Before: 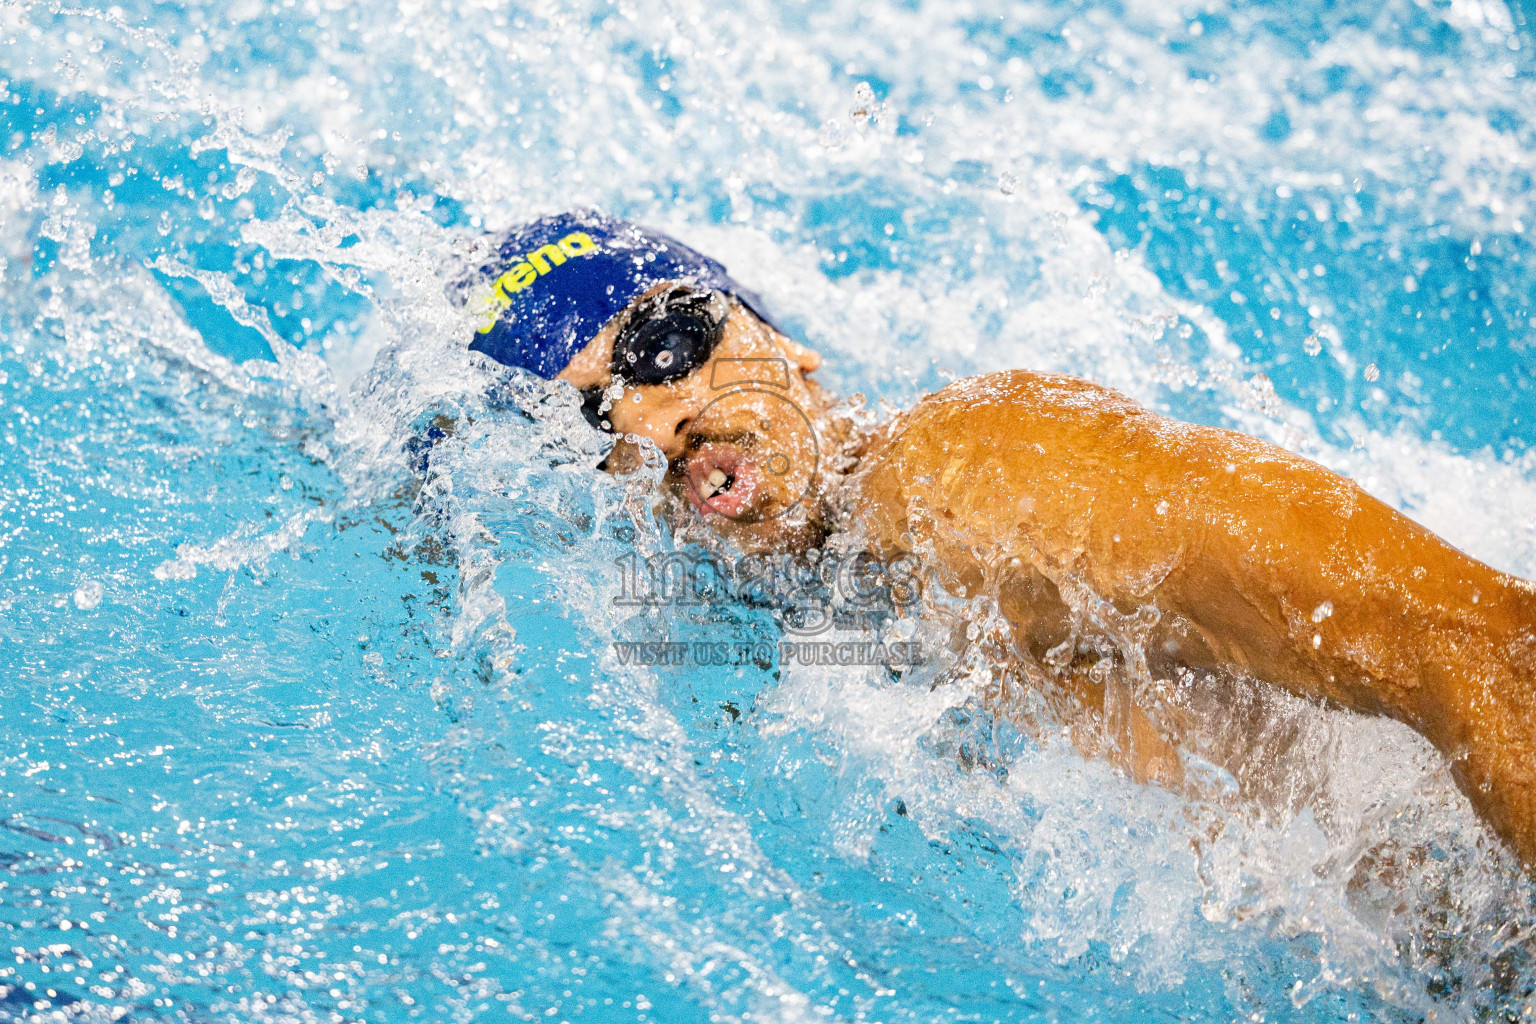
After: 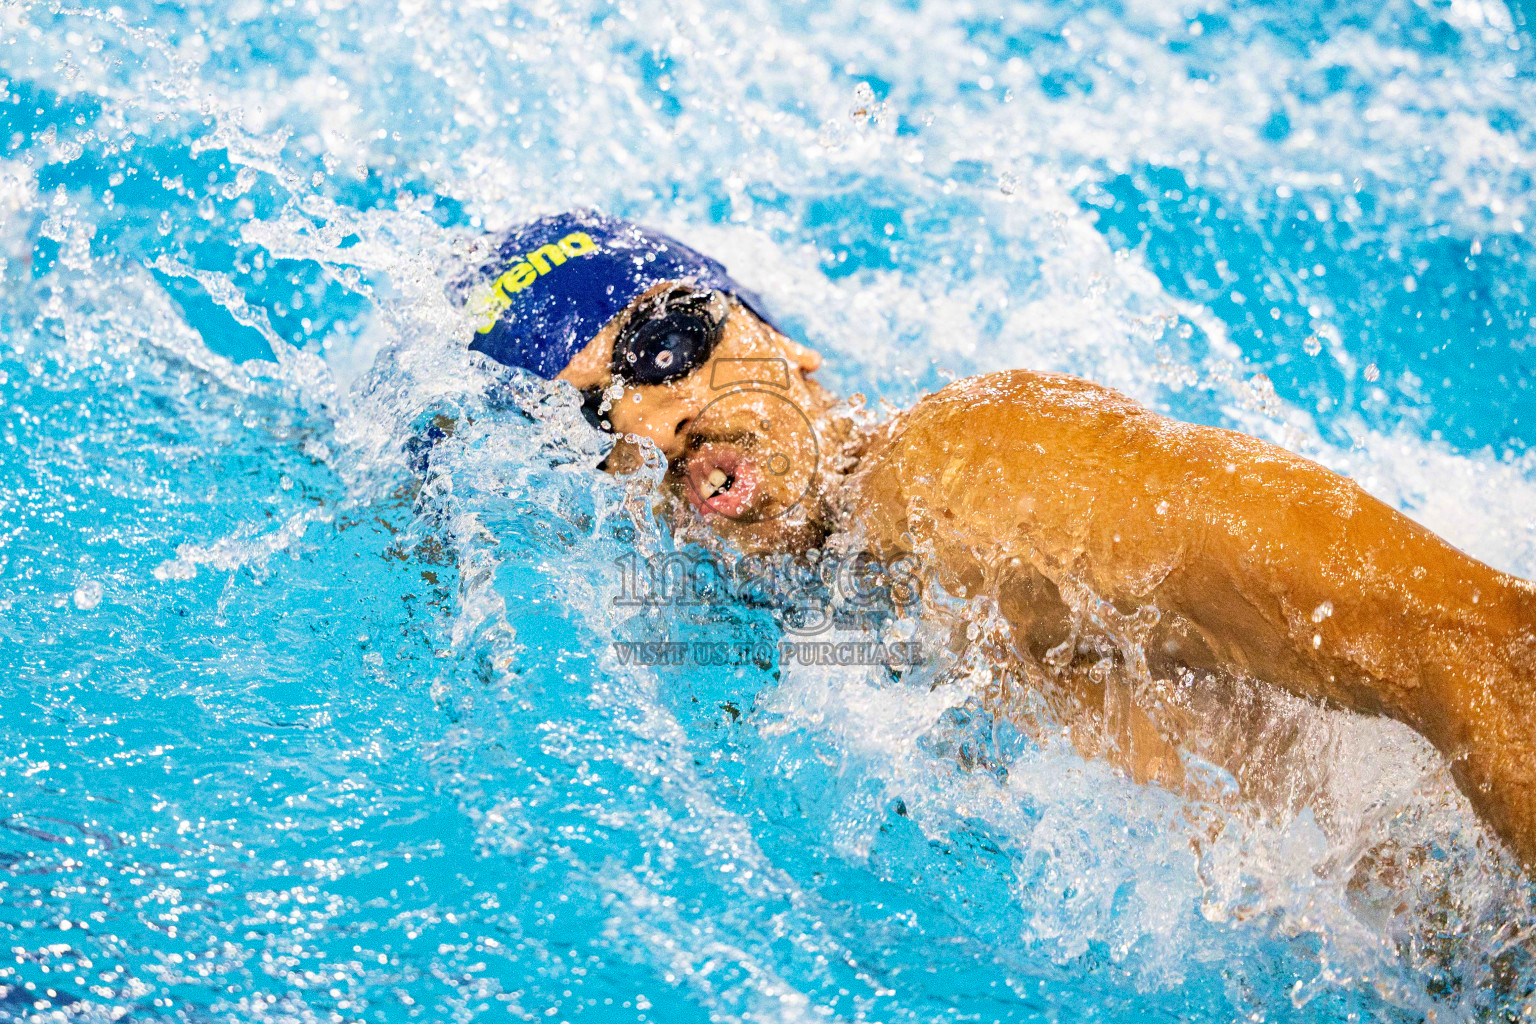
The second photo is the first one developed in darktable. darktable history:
velvia: strength 50.07%
